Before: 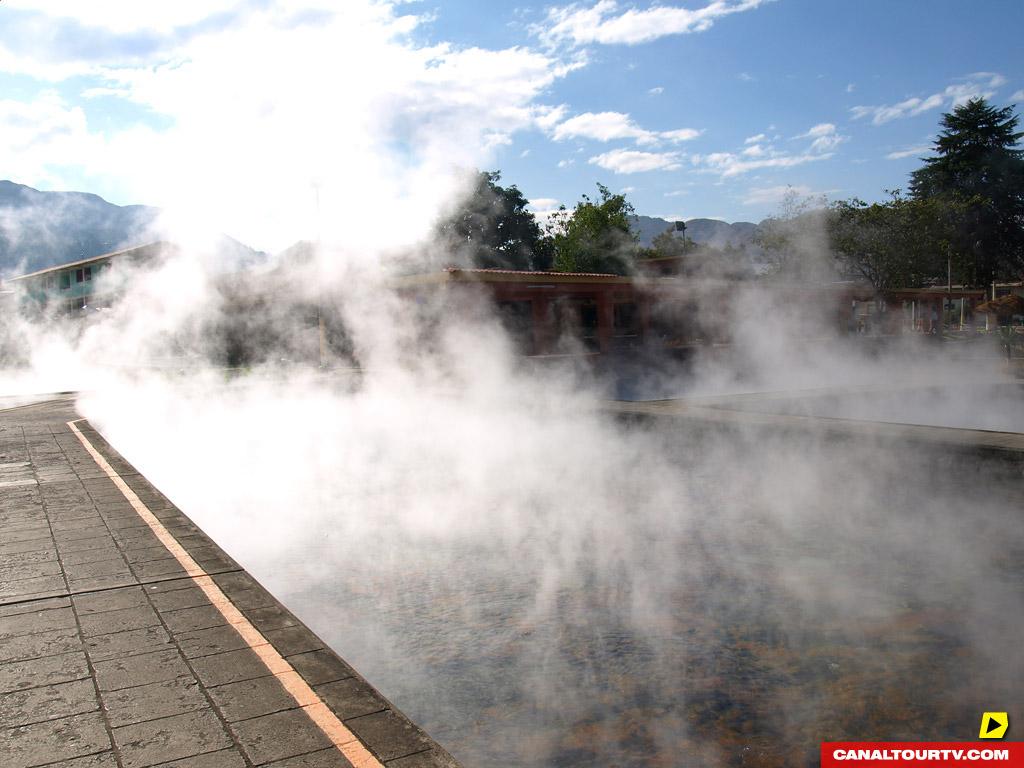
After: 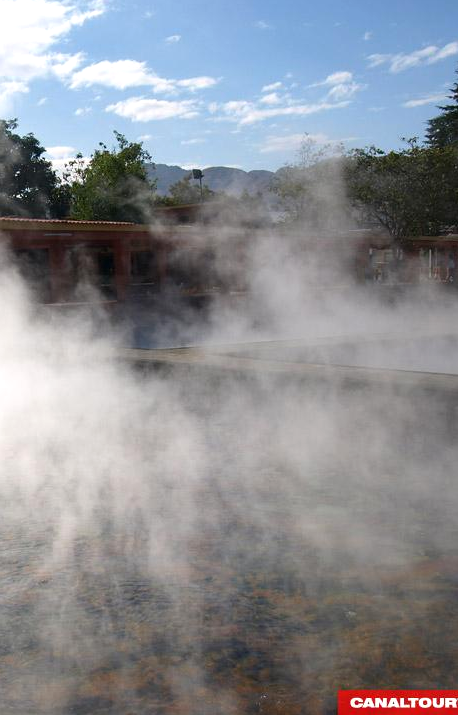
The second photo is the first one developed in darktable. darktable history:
exposure: exposure 0.133 EV, compensate highlight preservation false
crop: left 47.191%, top 6.872%, right 8.035%
